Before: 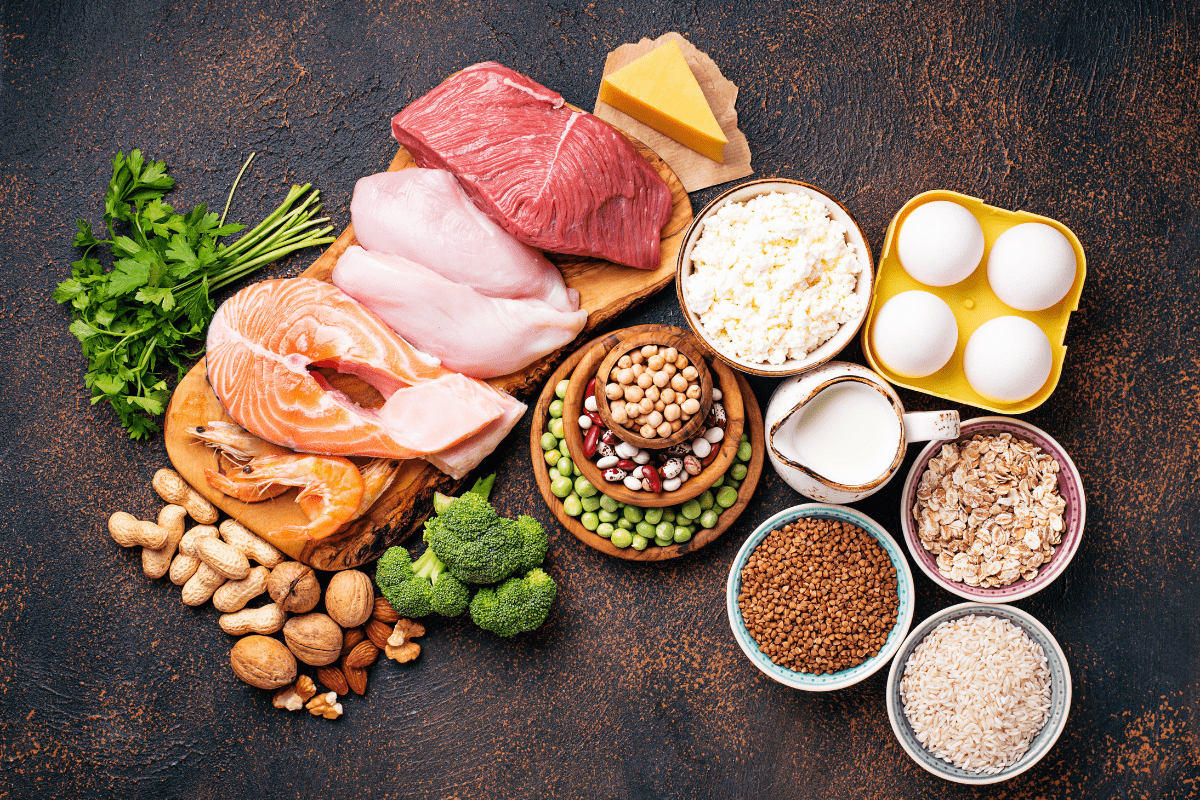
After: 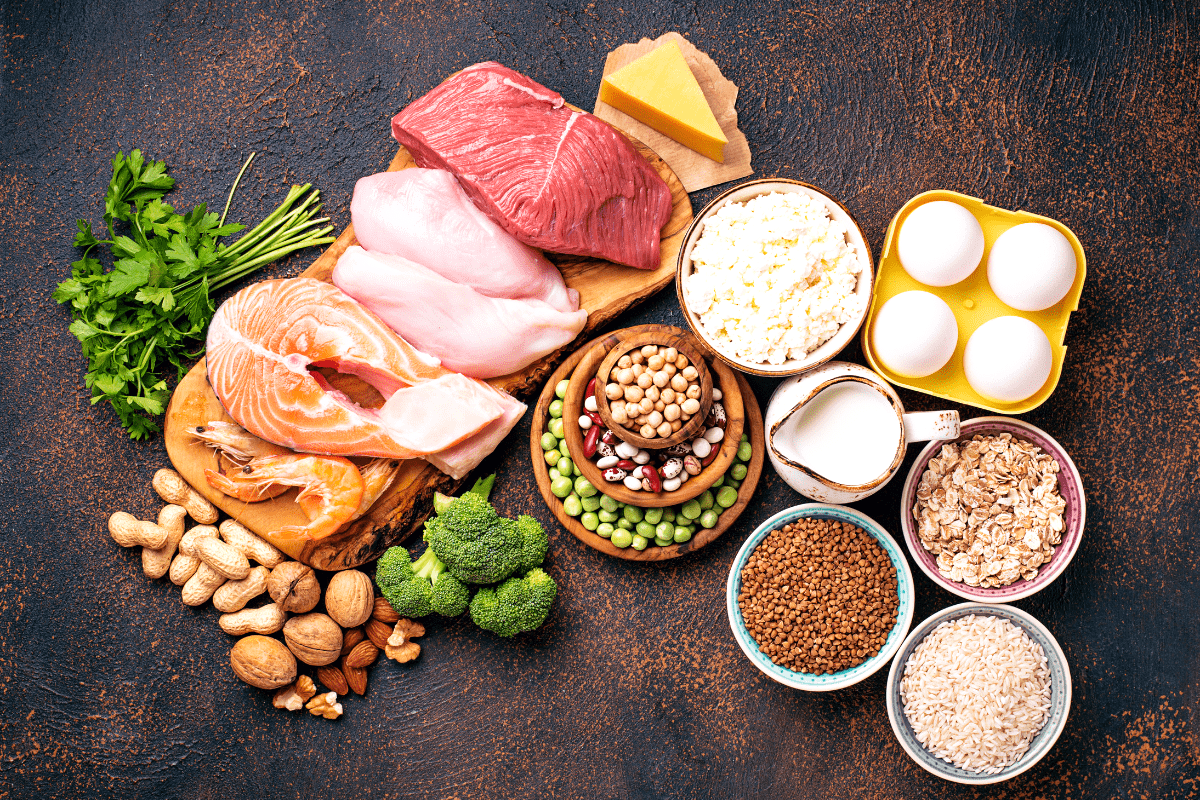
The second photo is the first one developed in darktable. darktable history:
velvia: on, module defaults
exposure: black level correction 0.001, exposure 0.191 EV, compensate highlight preservation false
